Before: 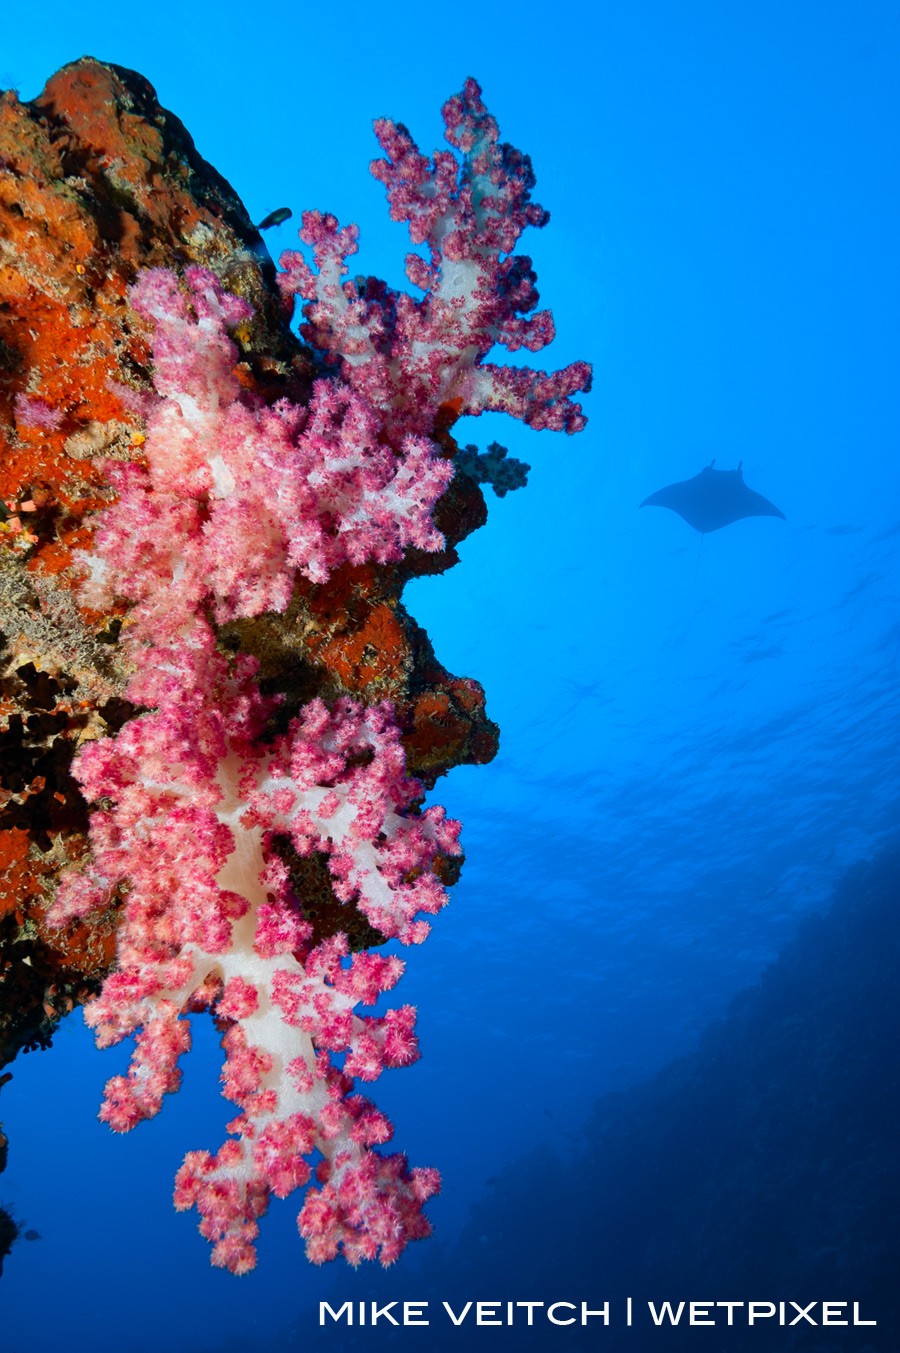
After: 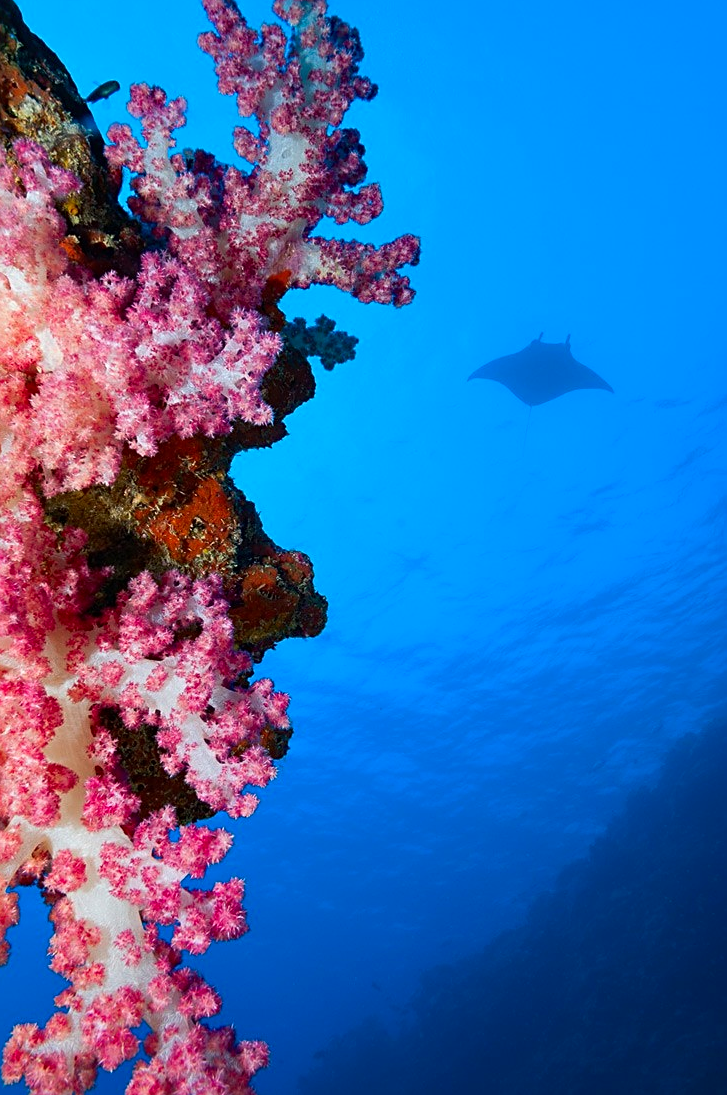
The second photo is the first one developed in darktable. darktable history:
crop: left 19.184%, top 9.446%, right 0.001%, bottom 9.621%
contrast brightness saturation: contrast 0.041, saturation 0.074
sharpen: on, module defaults
